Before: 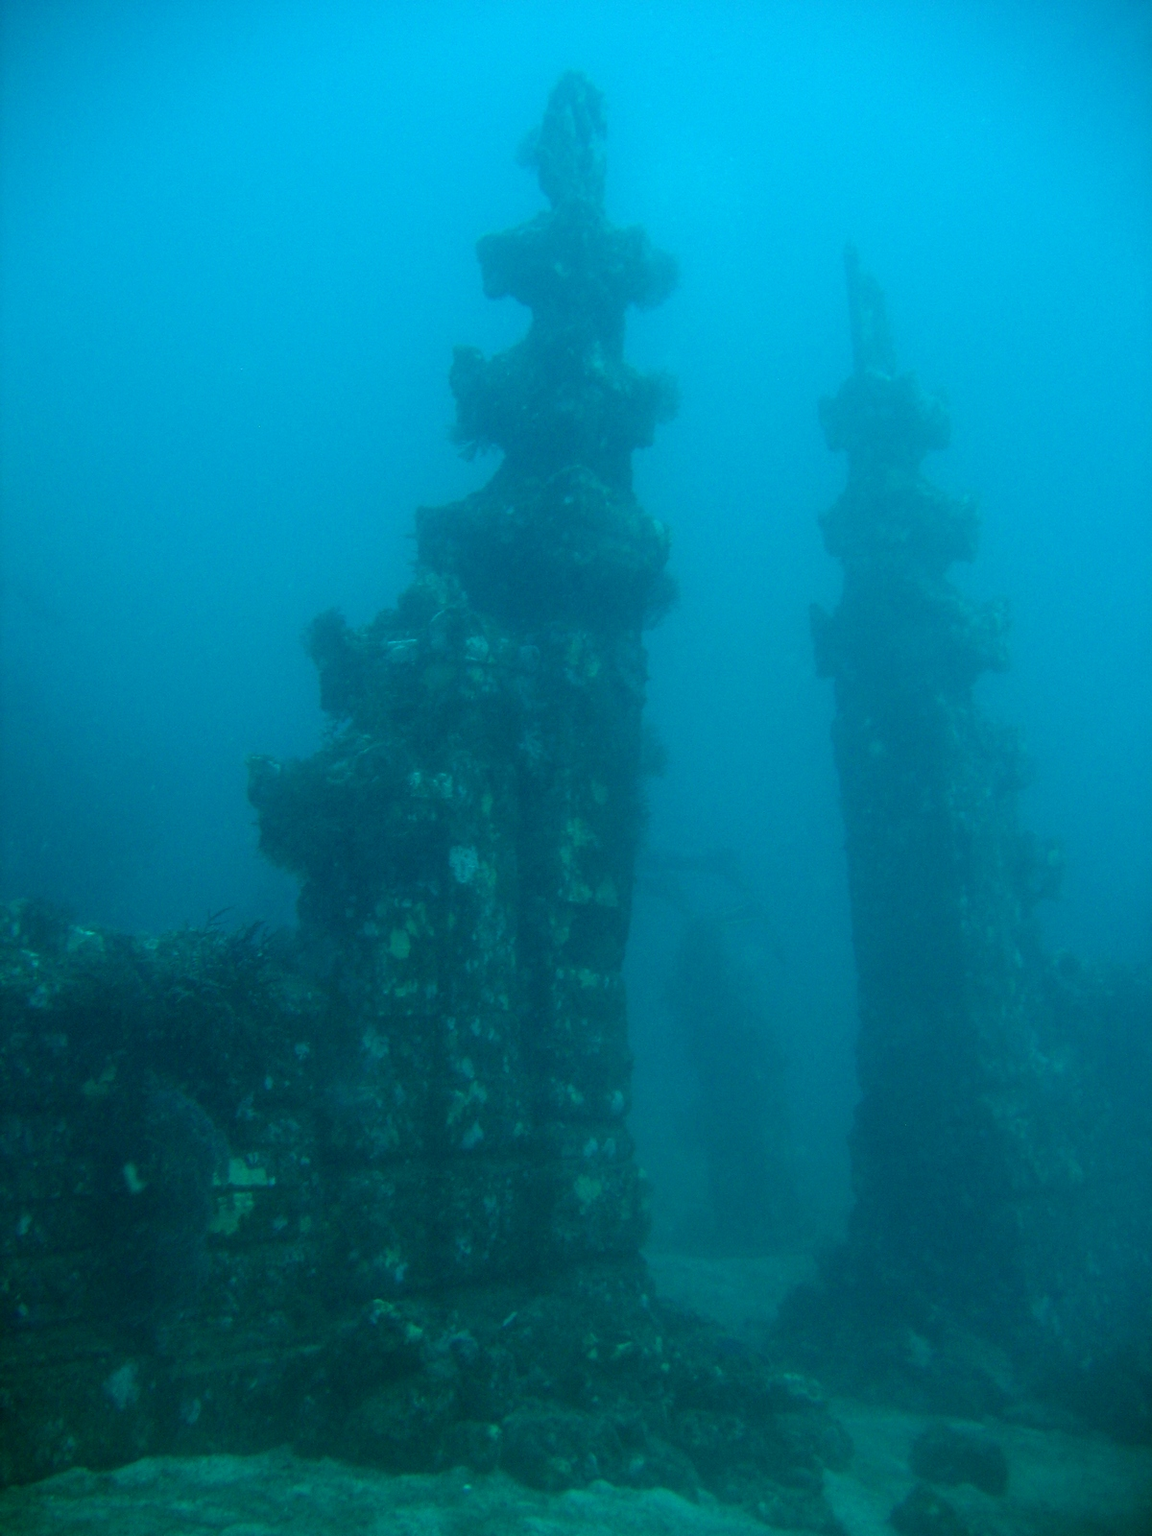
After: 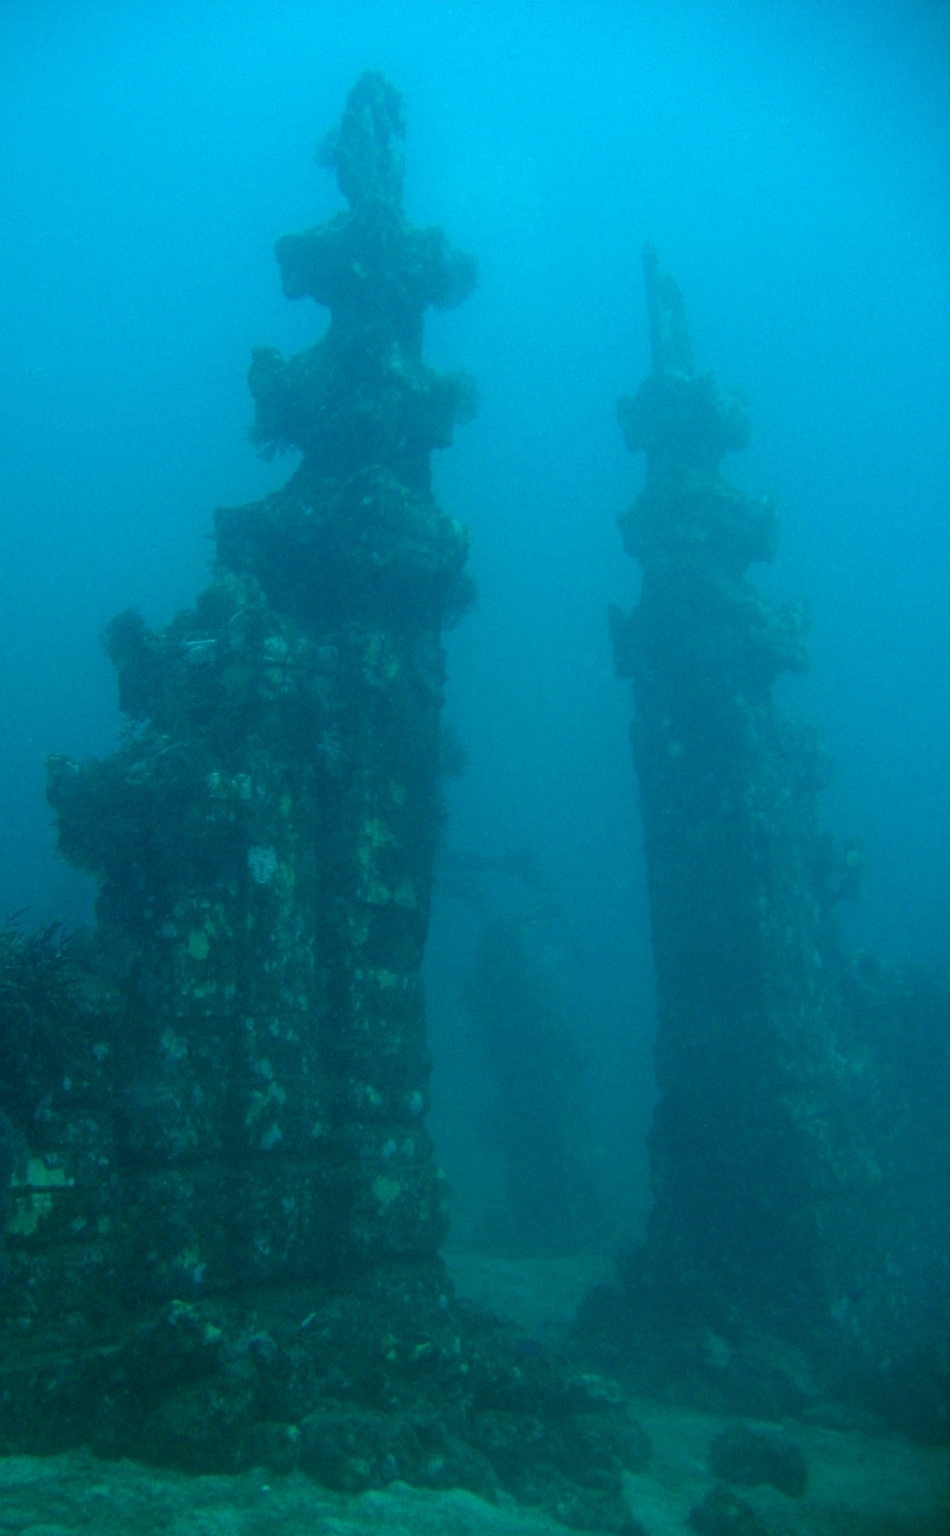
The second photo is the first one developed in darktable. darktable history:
haze removal: compatibility mode true, adaptive false
crop: left 17.582%, bottom 0.031%
